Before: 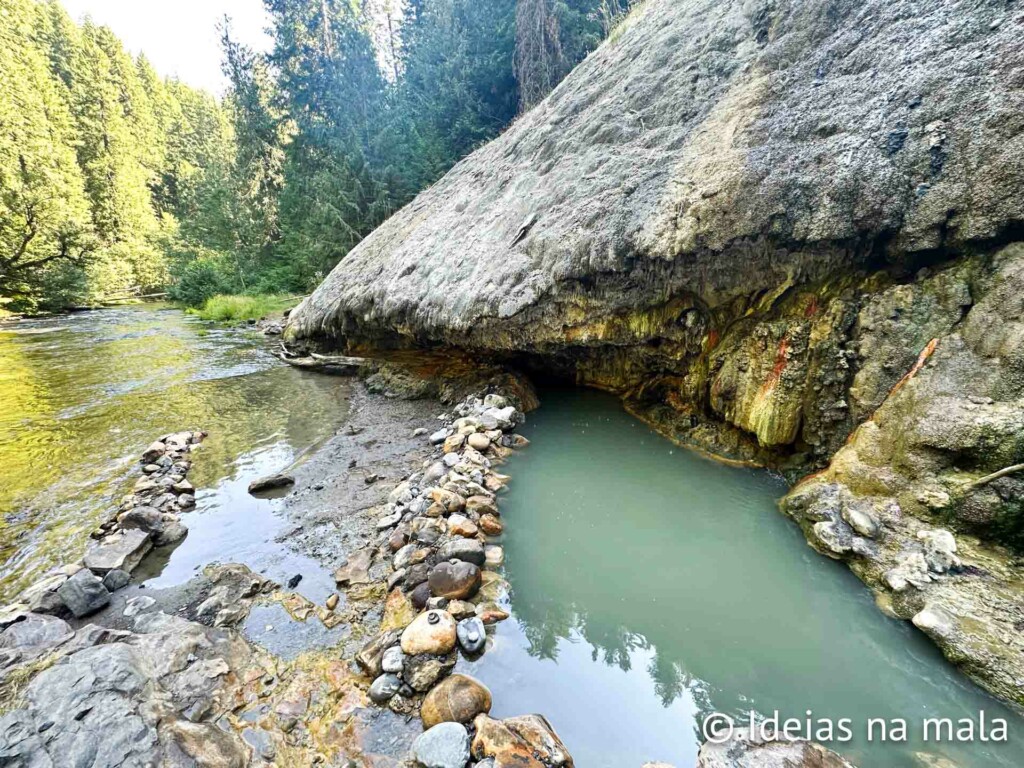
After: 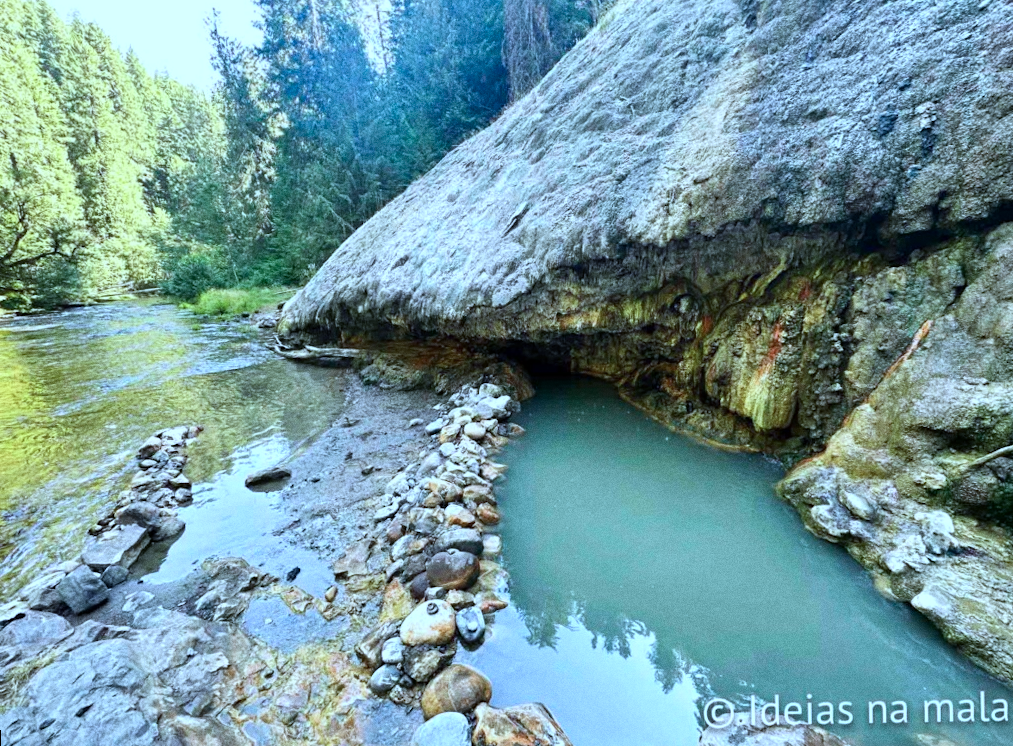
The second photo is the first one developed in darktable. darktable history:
grain: coarseness 0.09 ISO
color calibration: x 0.396, y 0.386, temperature 3669 K
rotate and perspective: rotation -1°, crop left 0.011, crop right 0.989, crop top 0.025, crop bottom 0.975
